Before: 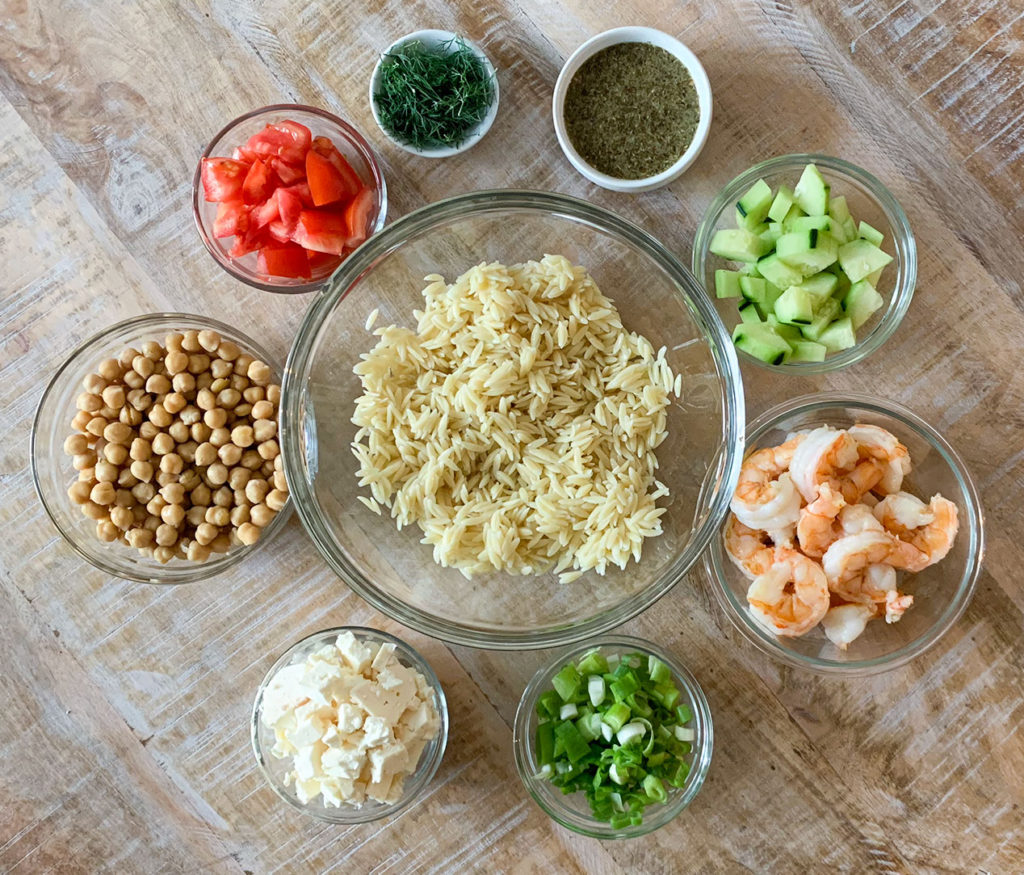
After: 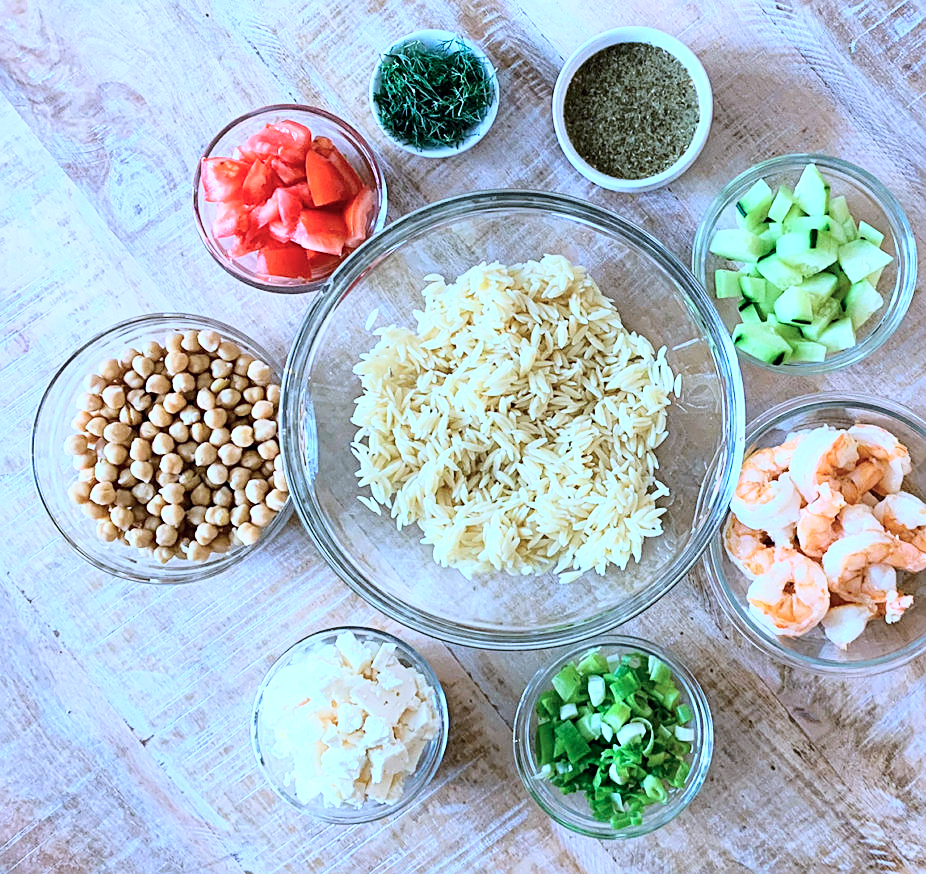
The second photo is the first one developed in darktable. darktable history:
base curve: curves: ch0 [(0, 0) (0.028, 0.03) (0.121, 0.232) (0.46, 0.748) (0.859, 0.968) (1, 1)]
sharpen: on, module defaults
crop: right 9.509%, bottom 0.031%
color calibration: illuminant as shot in camera, adaptation linear Bradford (ICC v4), x 0.406, y 0.405, temperature 3570.35 K, saturation algorithm version 1 (2020)
